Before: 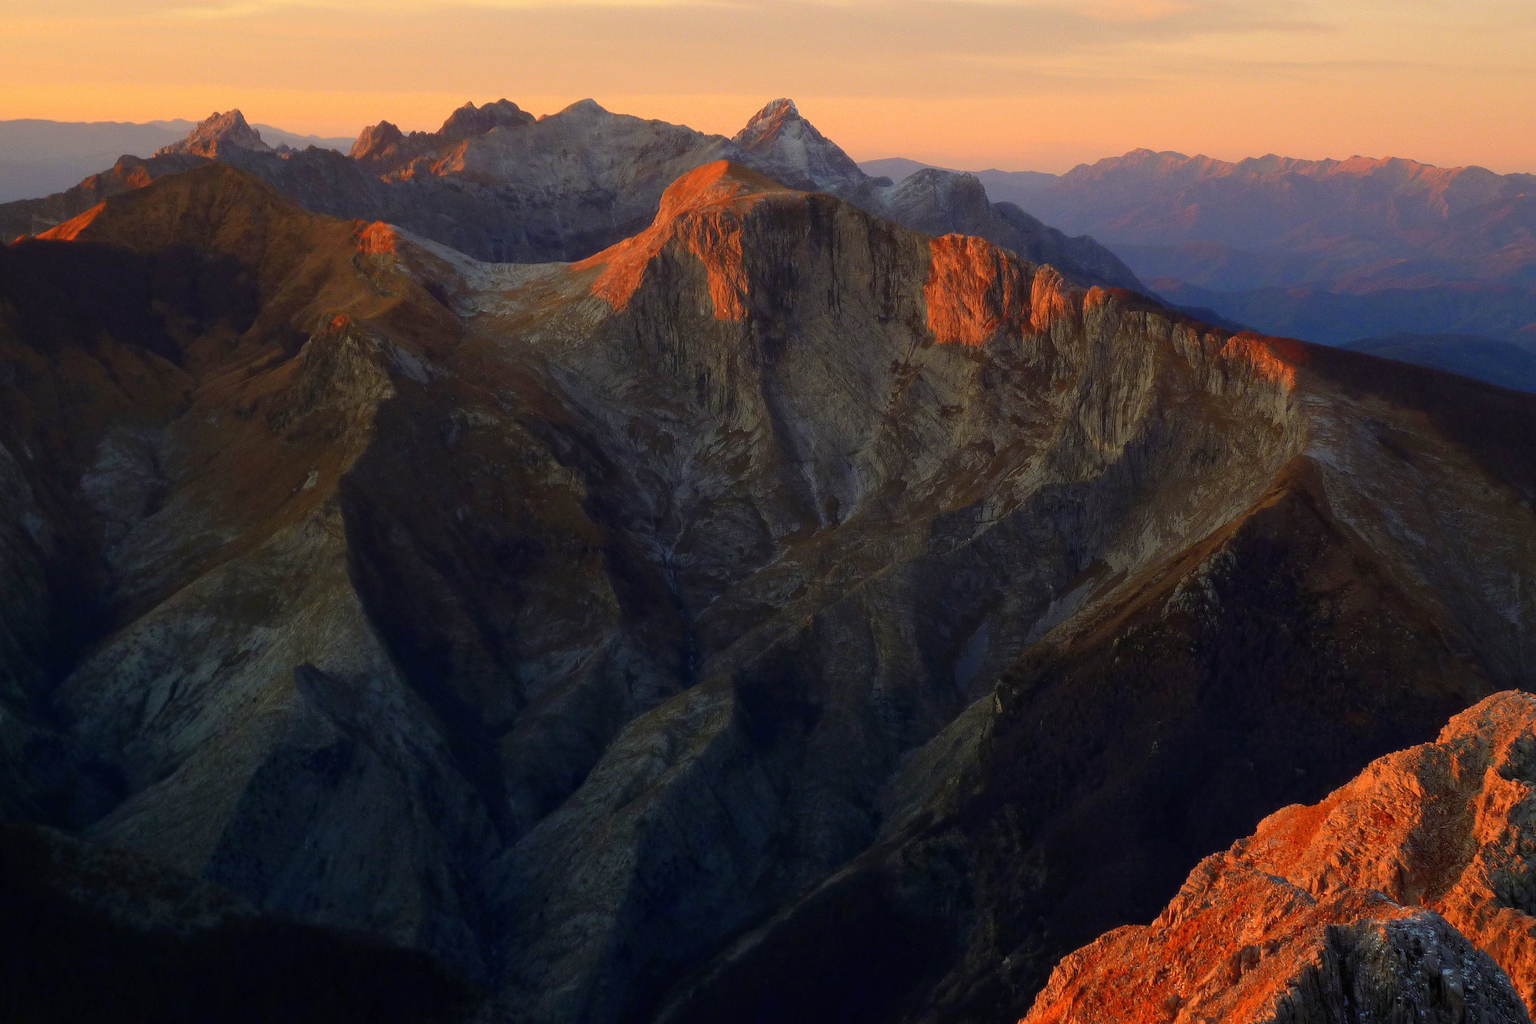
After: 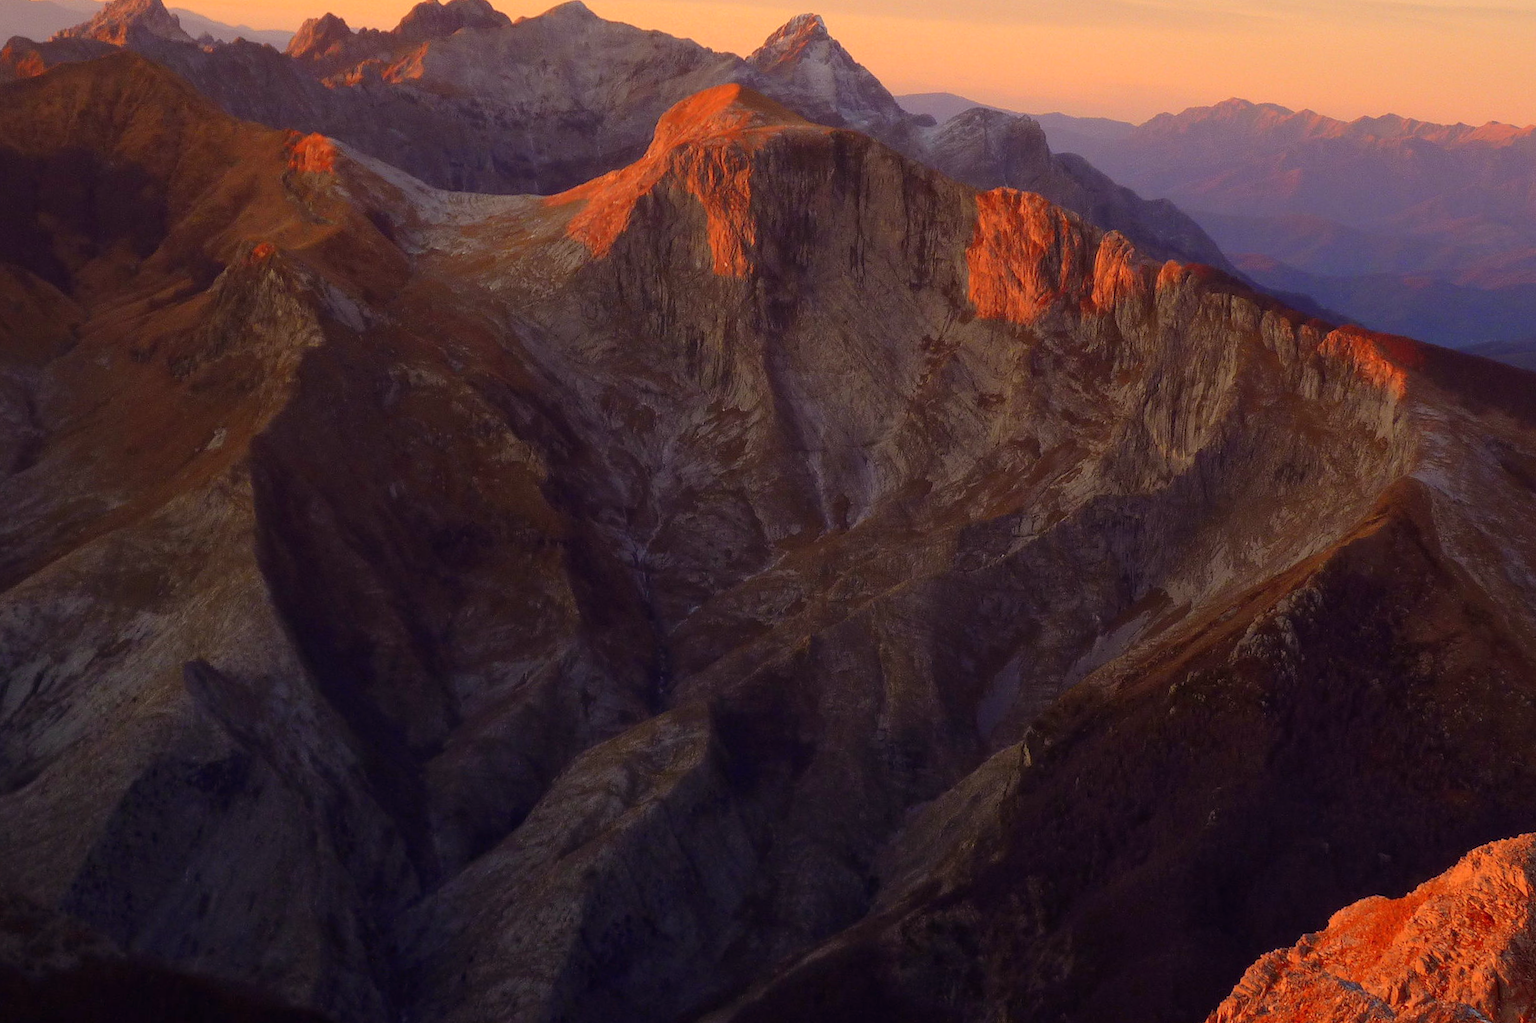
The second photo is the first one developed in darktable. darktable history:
crop and rotate: angle -3.27°, left 5.211%, top 5.211%, right 4.607%, bottom 4.607%
rgb levels: mode RGB, independent channels, levels [[0, 0.474, 1], [0, 0.5, 1], [0, 0.5, 1]]
